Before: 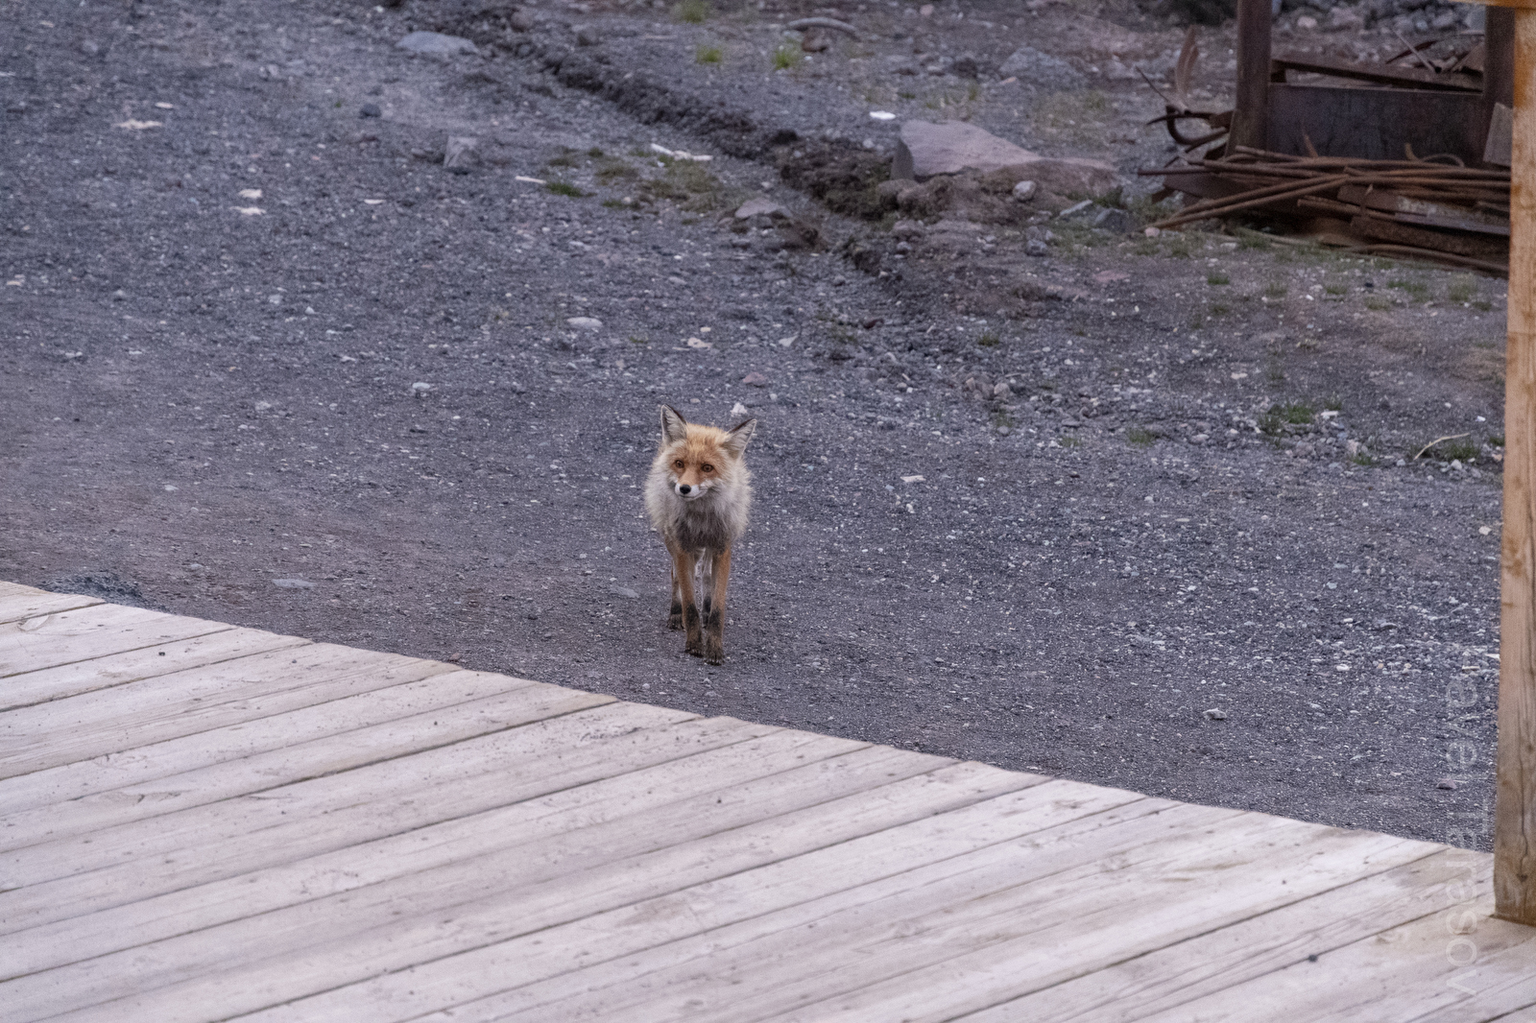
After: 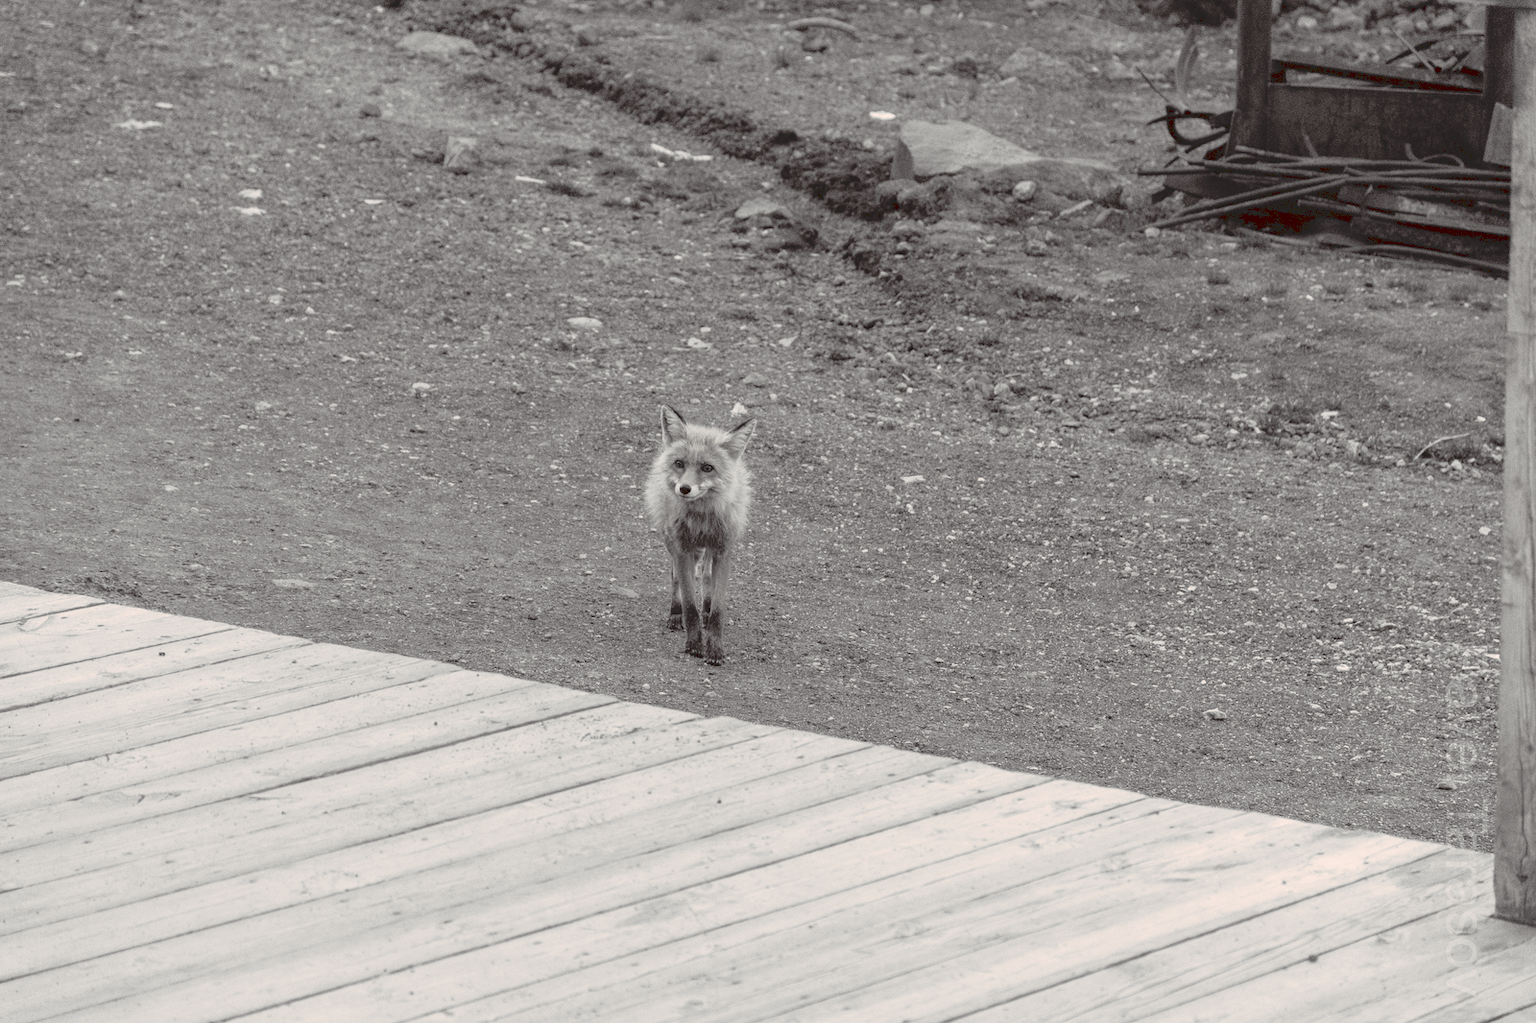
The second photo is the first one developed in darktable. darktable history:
tone curve: curves: ch0 [(0, 0) (0.003, 0.132) (0.011, 0.13) (0.025, 0.134) (0.044, 0.138) (0.069, 0.154) (0.1, 0.17) (0.136, 0.198) (0.177, 0.25) (0.224, 0.308) (0.277, 0.371) (0.335, 0.432) (0.399, 0.491) (0.468, 0.55) (0.543, 0.612) (0.623, 0.679) (0.709, 0.766) (0.801, 0.842) (0.898, 0.912) (1, 1)], preserve colors none
color look up table: target L [89.33, 90.08, 82.76, 84.61, 74.37, 58.93, 57.02, 55.21, 39.8, 20.85, 26.08, 201.75, 79.3, 76.69, 57.48, 56.37, 64.48, 60.19, 40.79, 52.02, 56.92, 60.68, 34.4, 33.05, 15.5, 97.52, 84.48, 80.26, 83.79, 77.38, 80.96, 70.31, 86, 64.48, 61.61, 77.53, 51.14, 27.98, 25.75, 40.92, 23.96, 9.244, 88.14, 85.7, 83.18, 67.64, 66.24, 73.97, 35.67], target a [0.189, 0.377, 0.353, 0.801, 0.682, 0.67, 1.317, 1.434, 1.374, 1.557, 1.087, 0, 0.722, 0.739, 1.074, 1.114, 0.612, 0.738, 1.588, 0.893, 0.989, 1.228, 1.273, 1.055, 1.717, 7.742, -0.002, 0.987, 0.497, 0.688, 0.385, 0.5, 0.183, 0.612, 1.14, 1.542, 1.135, 1.755, 1.694, 2.226, 1.714, 5.002, 0.318, 0.57, 0.804, 0.428, 0.946, 0.419, 1.304], target b [4.196, 4.103, 3.572, 3.581, 3.004, 2.684, 2.578, 1.747, 1.568, 0.584, 0.431, -0.001, 3.784, 3.754, 2.689, 2.242, 2.237, 2.182, 1.13, 1.699, 2.409, 2.366, 0.968, 0.416, 0.144, 11.16, 3.358, 3.143, 4.02, 3.125, 3.589, 3.082, 3.519, 2.237, 3.122, 2.826, 2.061, 0.64, 0.632, 1.331, 0.64, 1.862, 3.215, 3.063, 3.595, 3.004, 2.615, 2.95, 0.443], num patches 49
